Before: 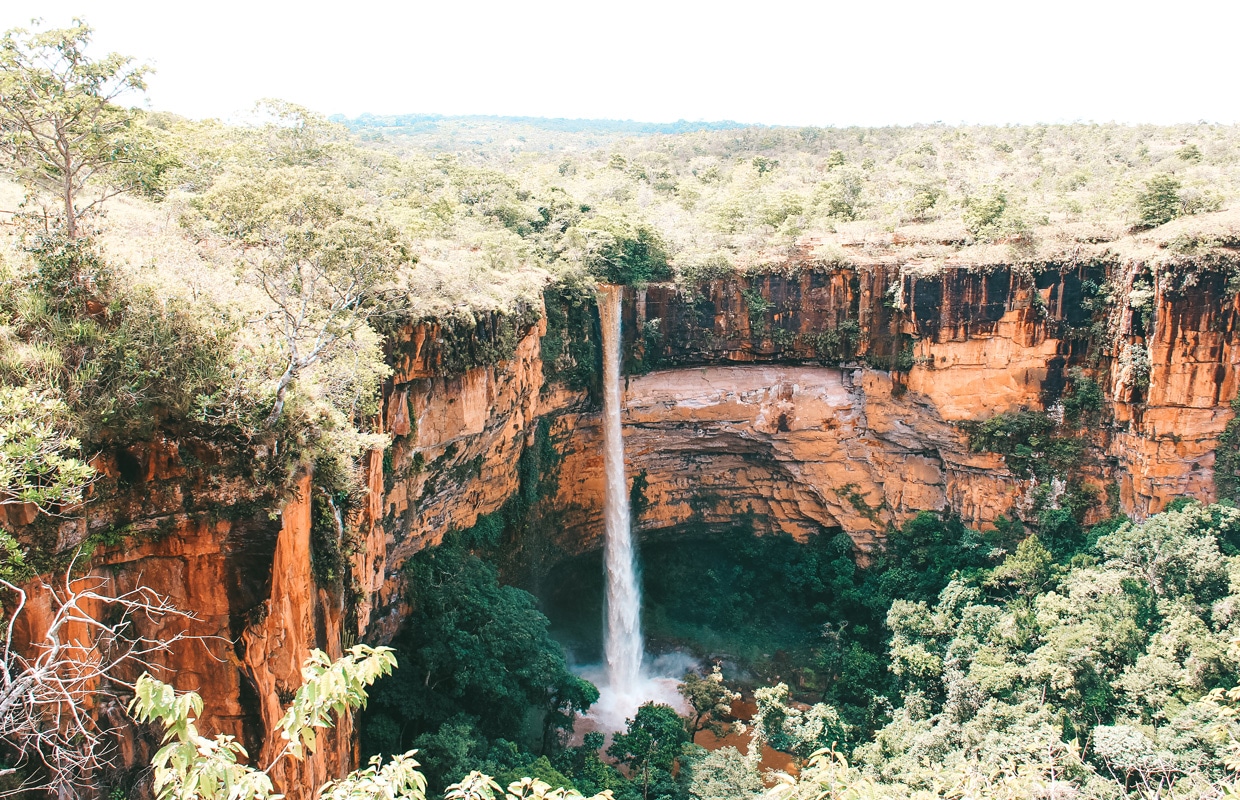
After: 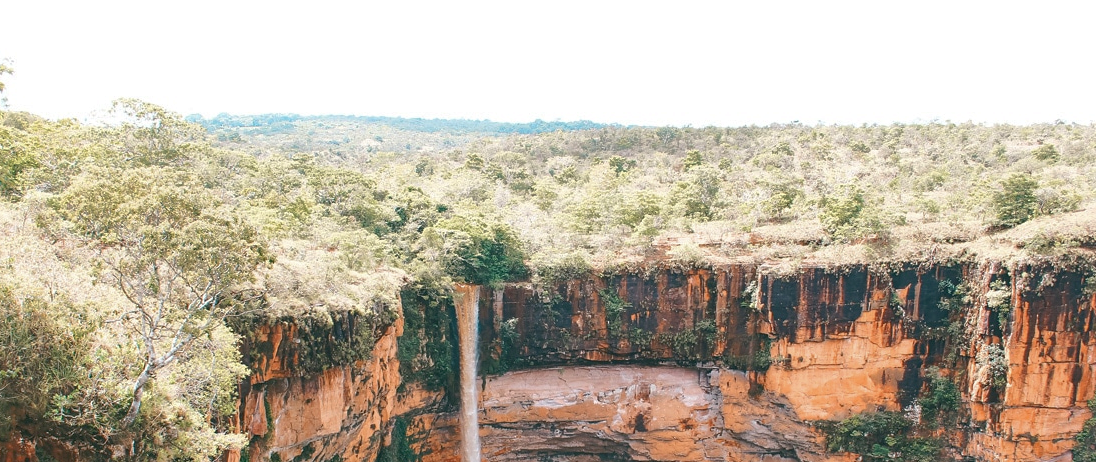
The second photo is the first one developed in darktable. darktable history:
crop and rotate: left 11.581%, bottom 42.13%
shadows and highlights: on, module defaults
